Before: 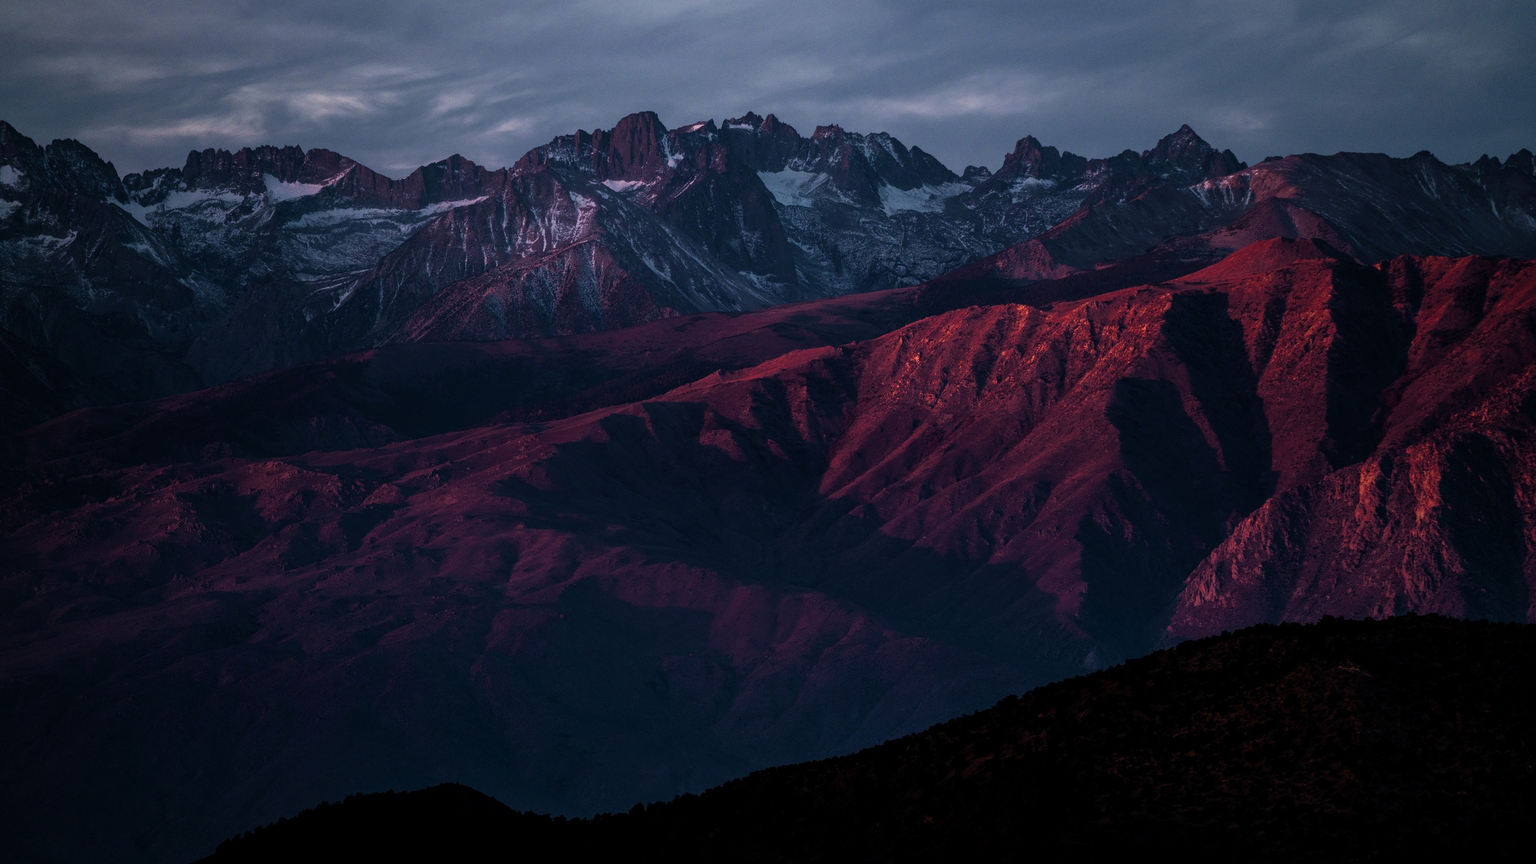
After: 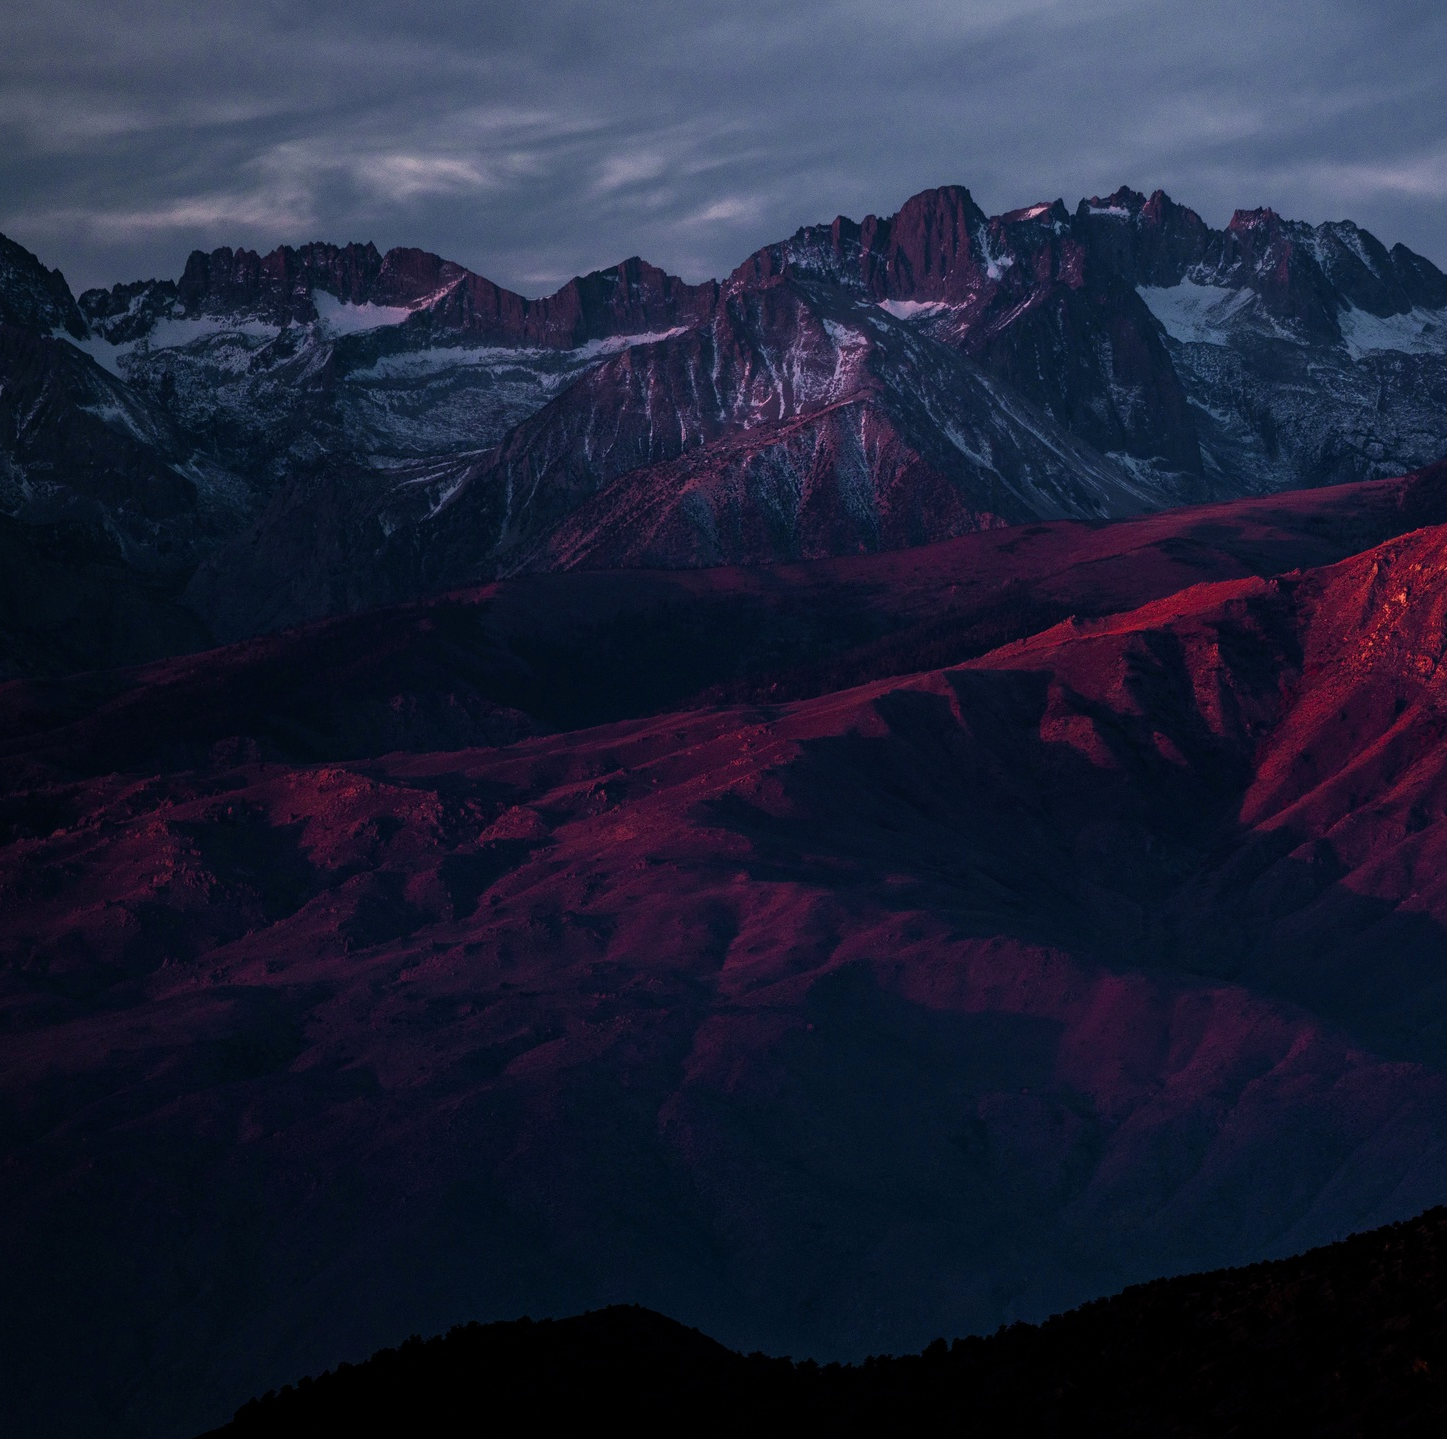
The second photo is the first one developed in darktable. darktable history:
color zones: curves: ch0 [(0, 0.473) (0.001, 0.473) (0.226, 0.548) (0.4, 0.589) (0.525, 0.54) (0.728, 0.403) (0.999, 0.473) (1, 0.473)]; ch1 [(0, 0.619) (0.001, 0.619) (0.234, 0.388) (0.4, 0.372) (0.528, 0.422) (0.732, 0.53) (0.999, 0.619) (1, 0.619)]; ch2 [(0, 0.547) (0.001, 0.547) (0.226, 0.45) (0.4, 0.525) (0.525, 0.585) (0.8, 0.511) (0.999, 0.547) (1, 0.547)]
crop: left 4.929%, right 38.525%
